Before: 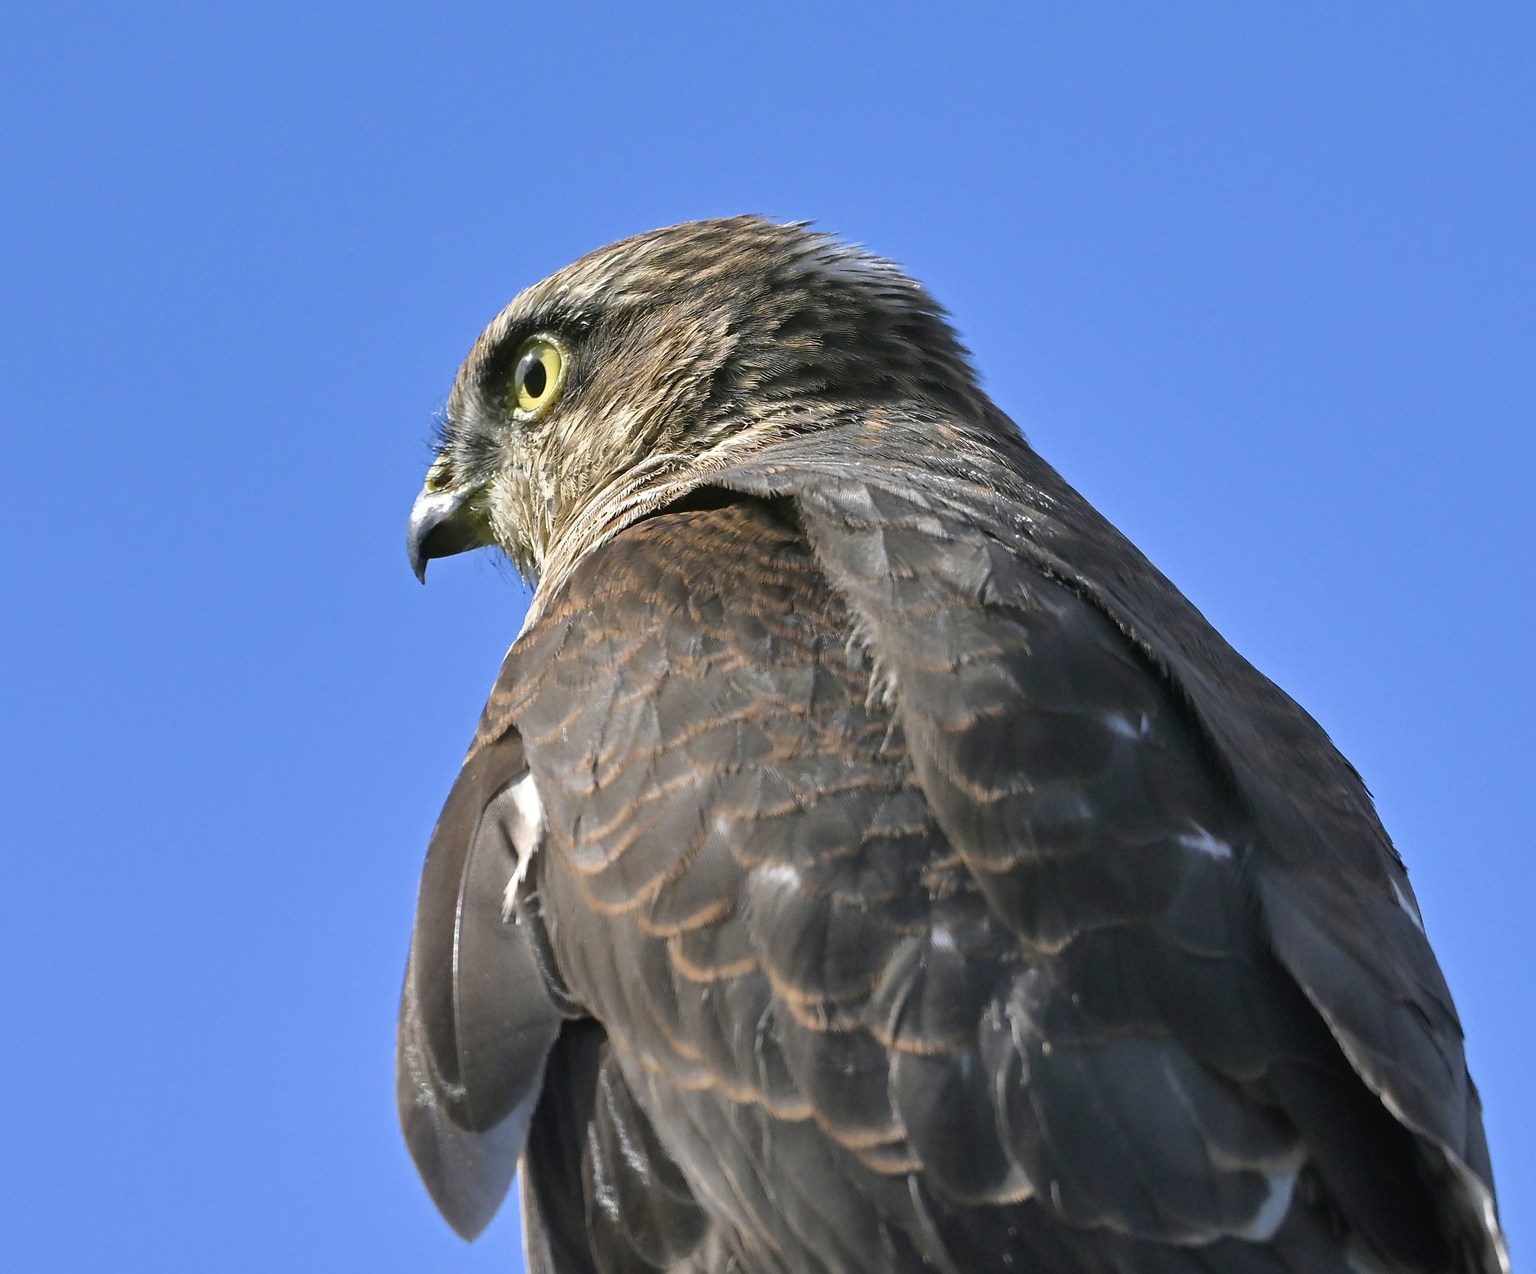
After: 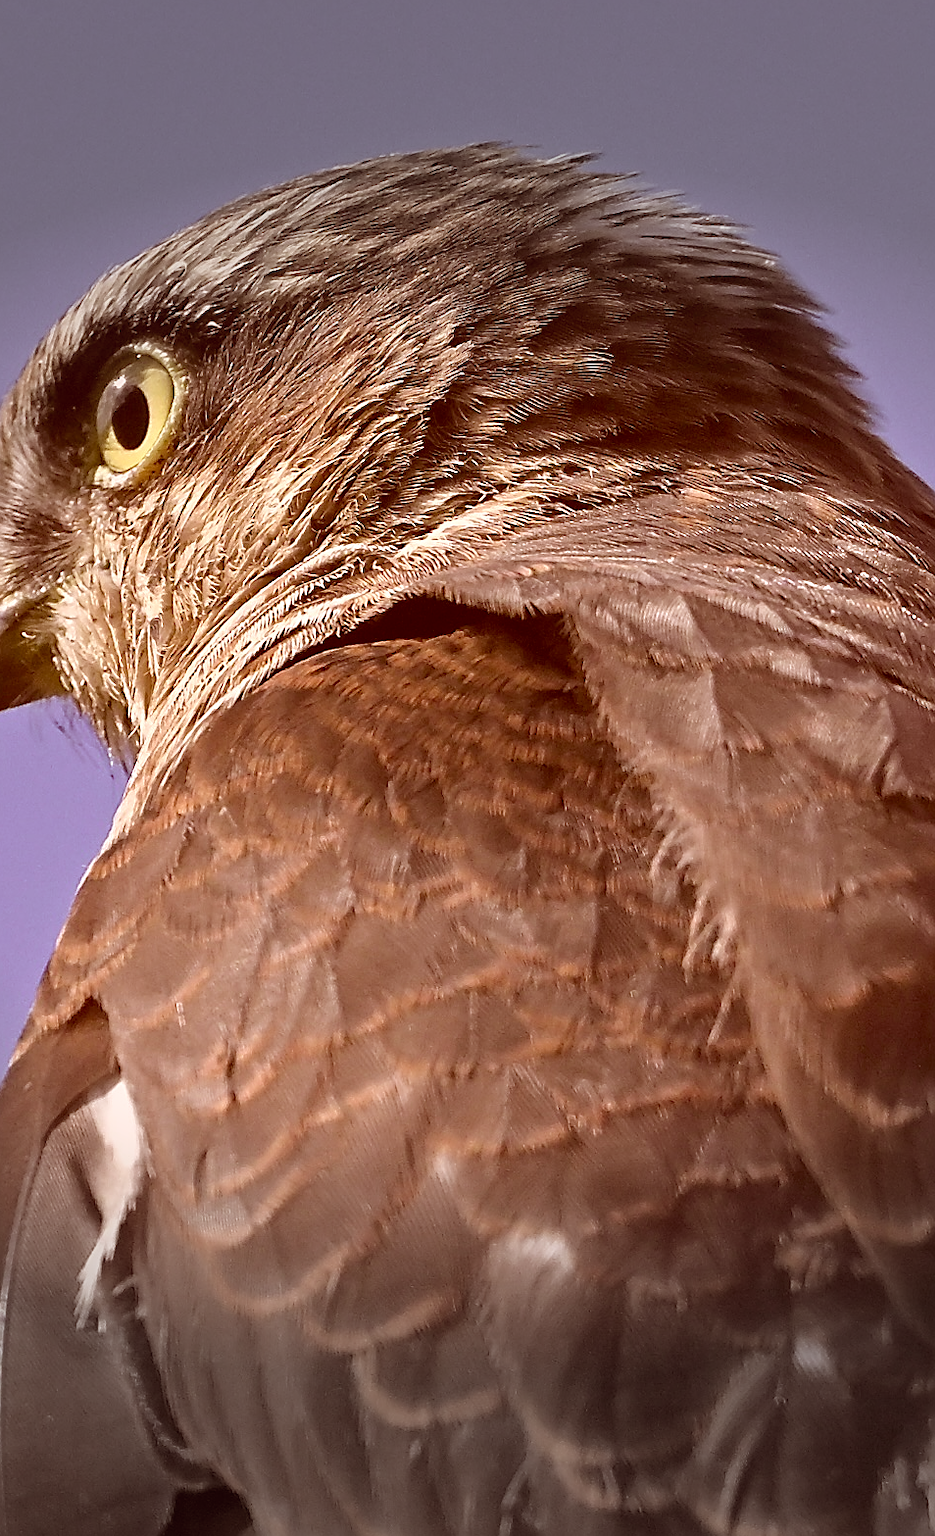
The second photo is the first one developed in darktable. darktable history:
vignetting: fall-off start 70.69%, width/height ratio 1.335, unbound false
crop and rotate: left 29.772%, top 10.165%, right 33.836%, bottom 17.839%
sharpen: on, module defaults
color correction: highlights a* 9.31, highlights b* 8.5, shadows a* 39.86, shadows b* 39.4, saturation 0.781
